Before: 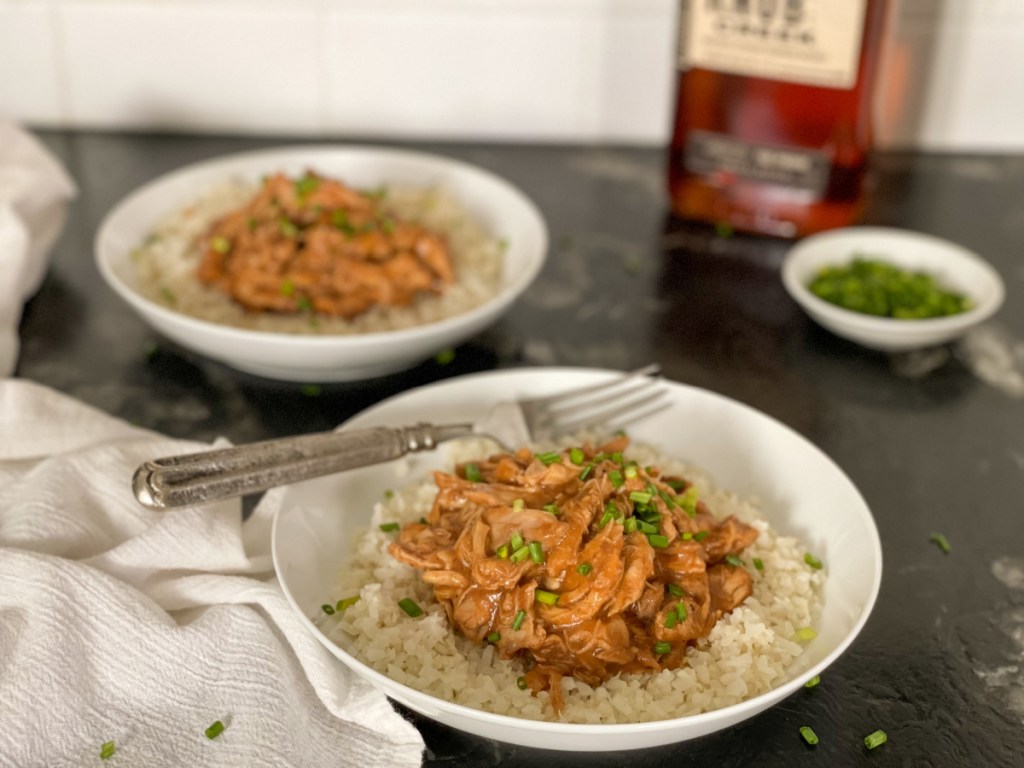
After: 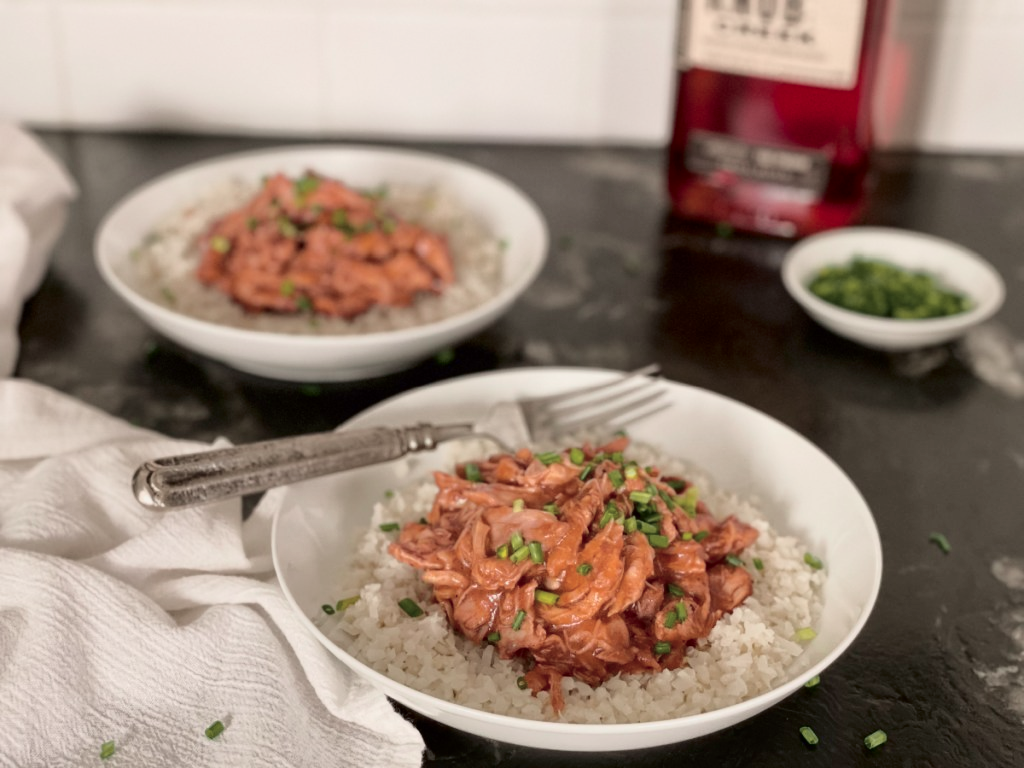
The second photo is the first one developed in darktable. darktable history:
tone curve: curves: ch0 [(0, 0) (0.139, 0.081) (0.304, 0.259) (0.502, 0.505) (0.683, 0.676) (0.761, 0.773) (0.858, 0.858) (0.987, 0.945)]; ch1 [(0, 0) (0.172, 0.123) (0.304, 0.288) (0.414, 0.44) (0.472, 0.473) (0.502, 0.508) (0.54, 0.543) (0.583, 0.601) (0.638, 0.654) (0.741, 0.783) (1, 1)]; ch2 [(0, 0) (0.411, 0.424) (0.485, 0.476) (0.502, 0.502) (0.557, 0.54) (0.631, 0.576) (1, 1)], color space Lab, independent channels, preserve colors none
